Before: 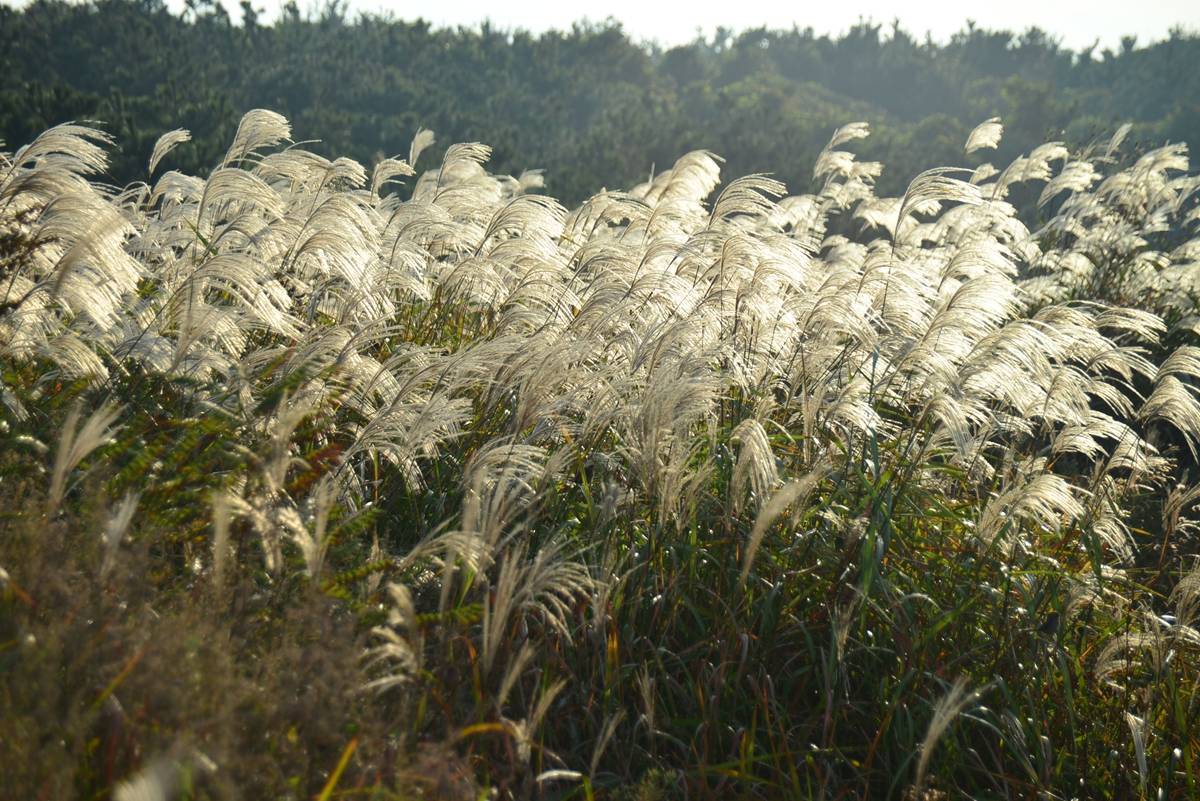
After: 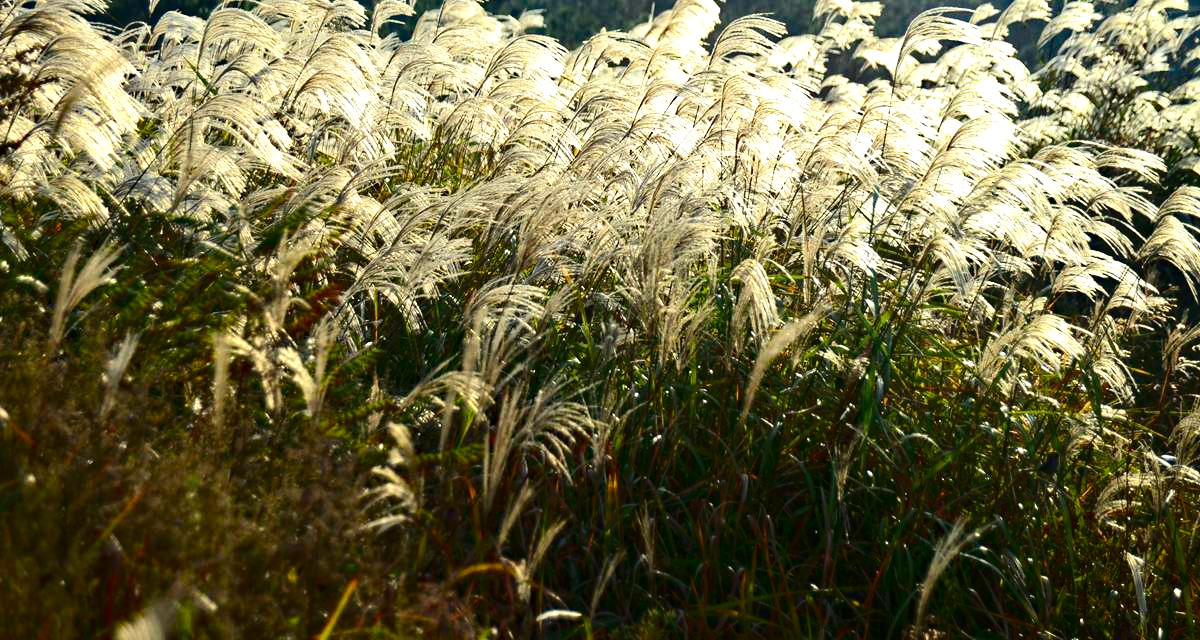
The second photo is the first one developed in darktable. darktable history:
contrast brightness saturation: contrast 0.21, brightness -0.11, saturation 0.21
exposure: exposure 0.6 EV, compensate highlight preservation false
crop and rotate: top 19.998%
haze removal: strength 0.5, distance 0.43, compatibility mode true, adaptive false
